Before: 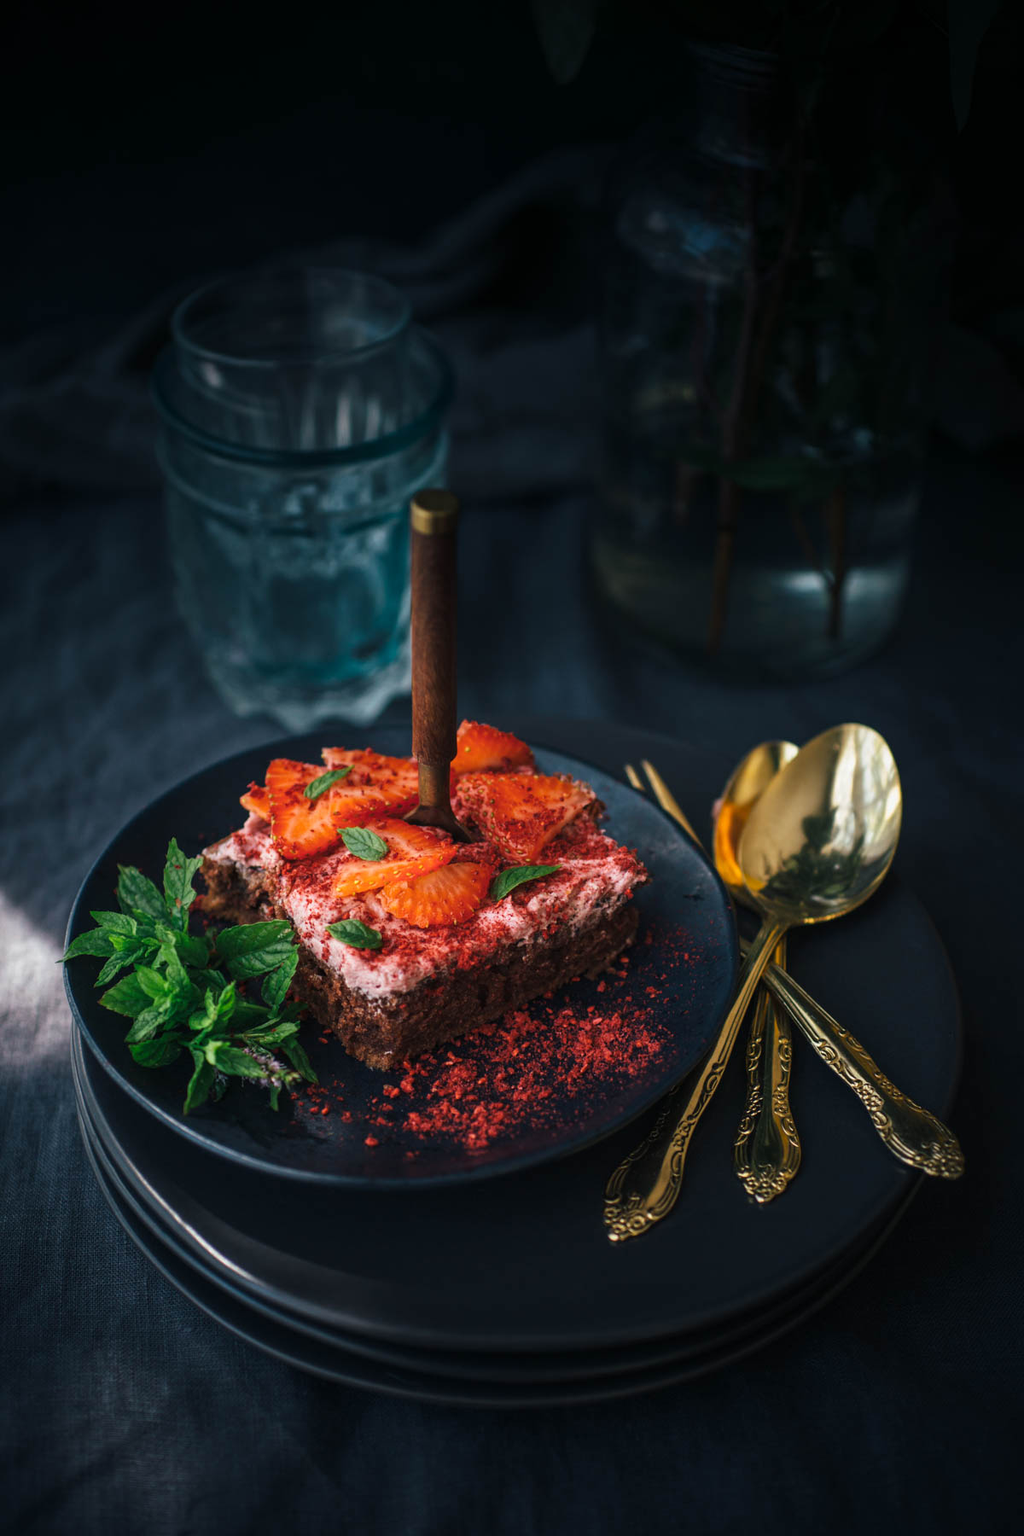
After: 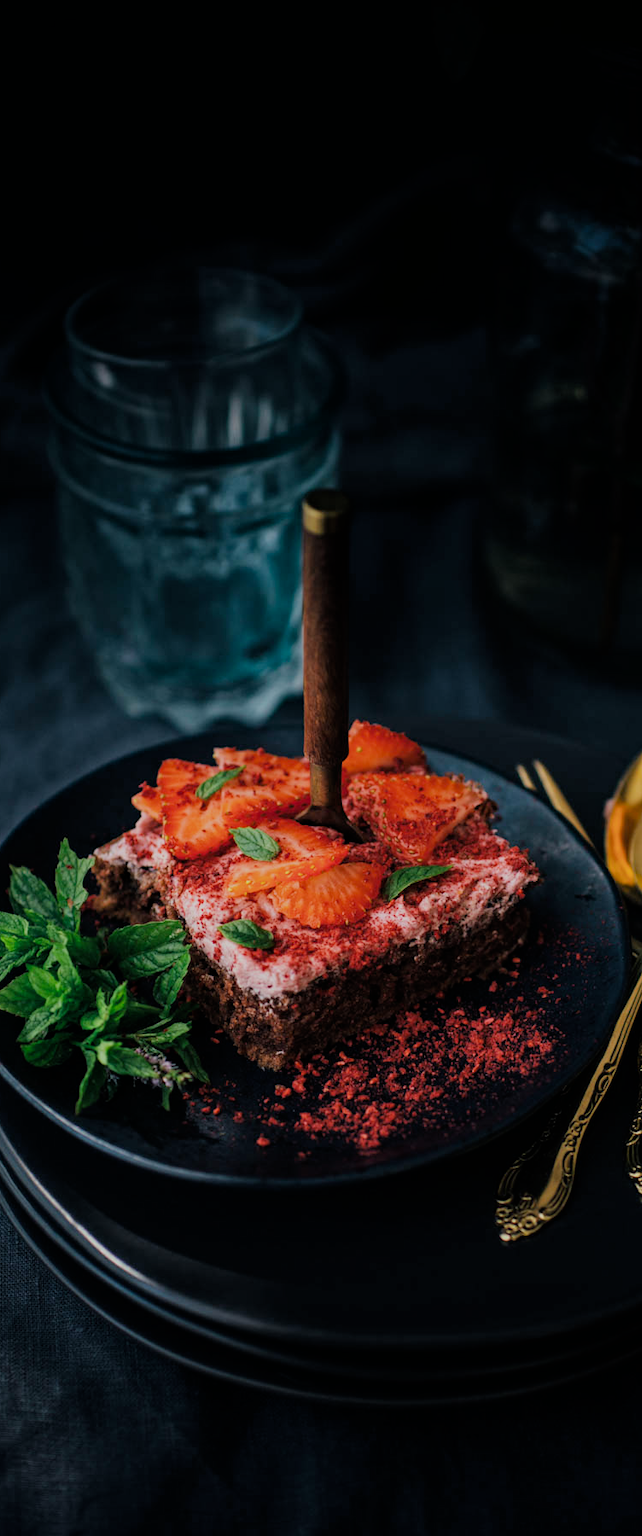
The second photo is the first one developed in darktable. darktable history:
haze removal: compatibility mode true, adaptive false
crop: left 10.644%, right 26.528%
filmic rgb: black relative exposure -7.32 EV, white relative exposure 5.09 EV, hardness 3.2
